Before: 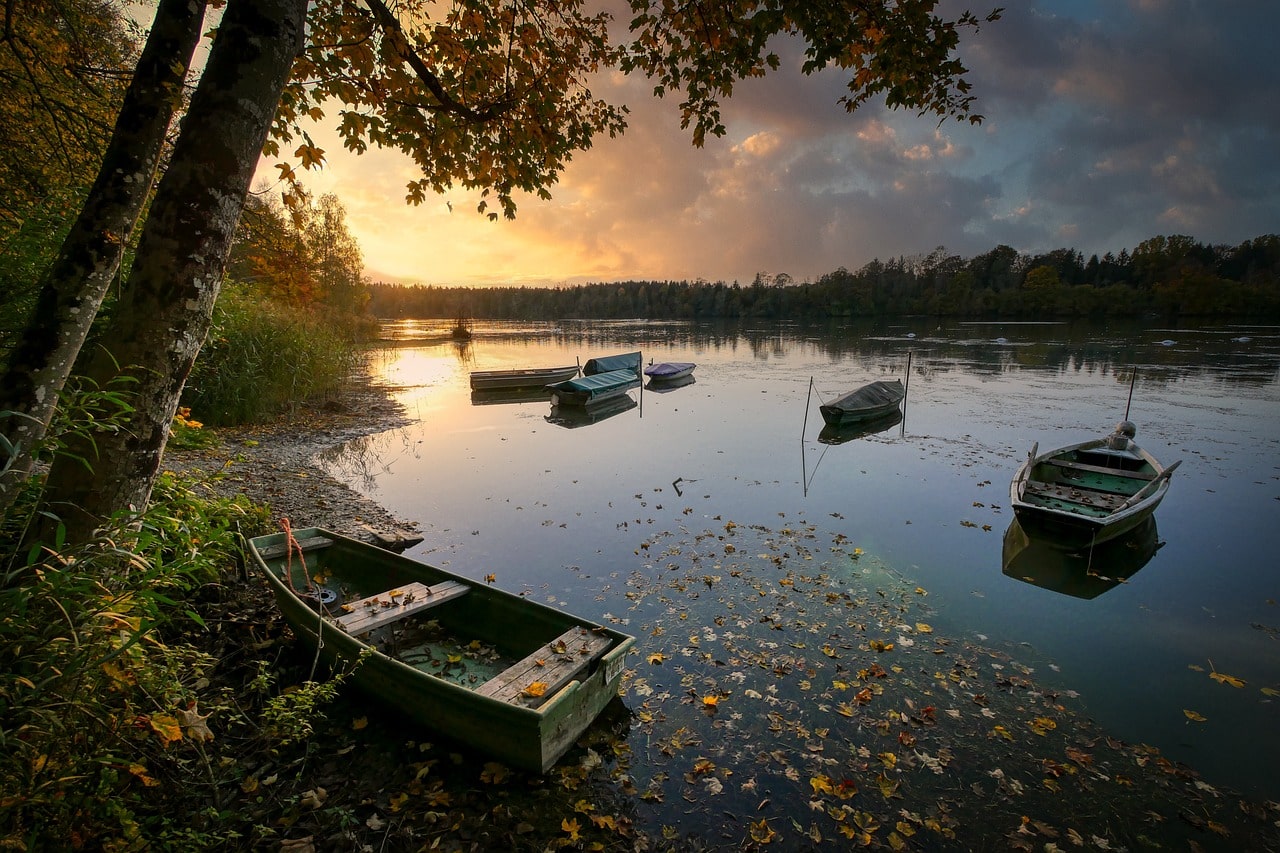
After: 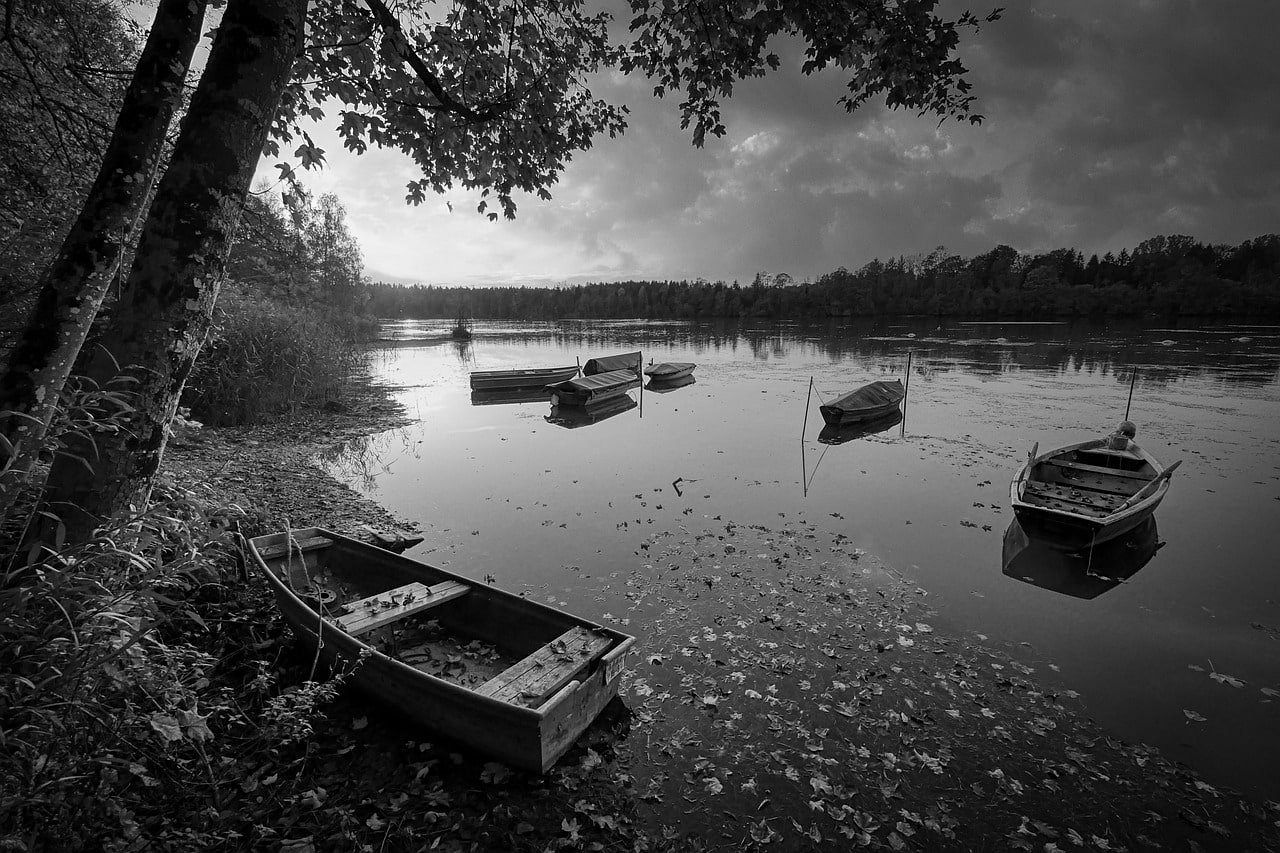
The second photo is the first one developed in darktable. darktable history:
monochrome: a 32, b 64, size 2.3
sharpen: amount 0.2
